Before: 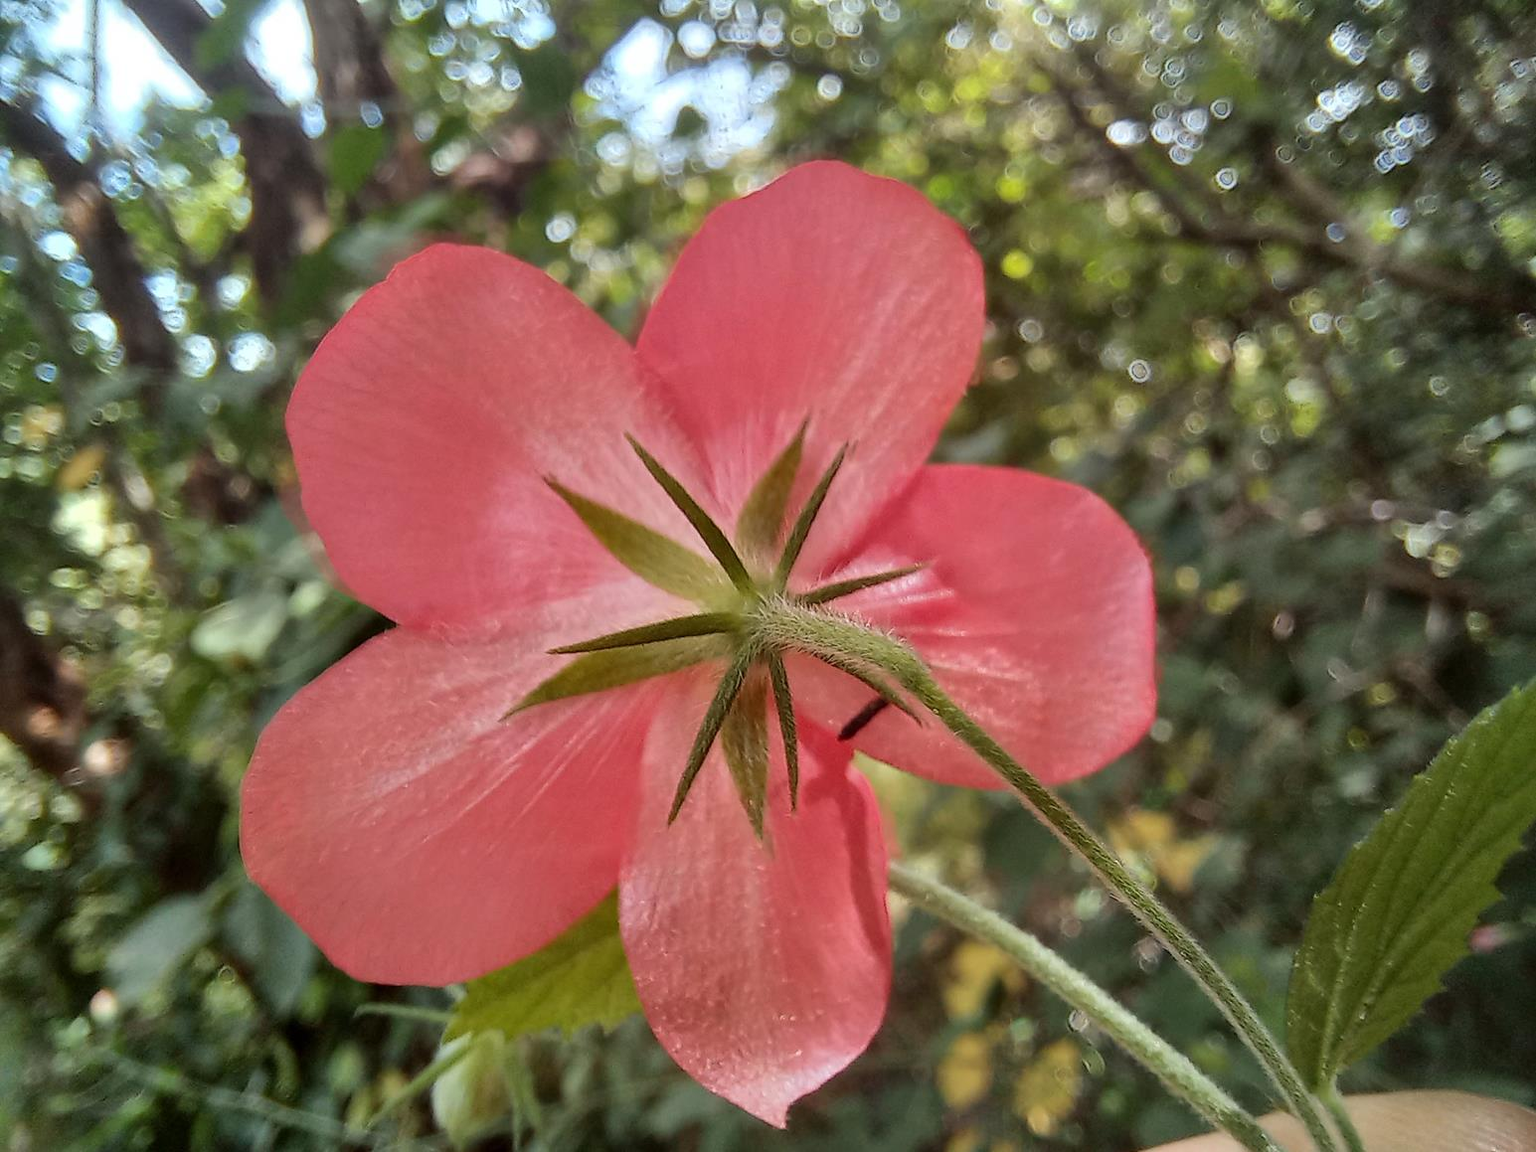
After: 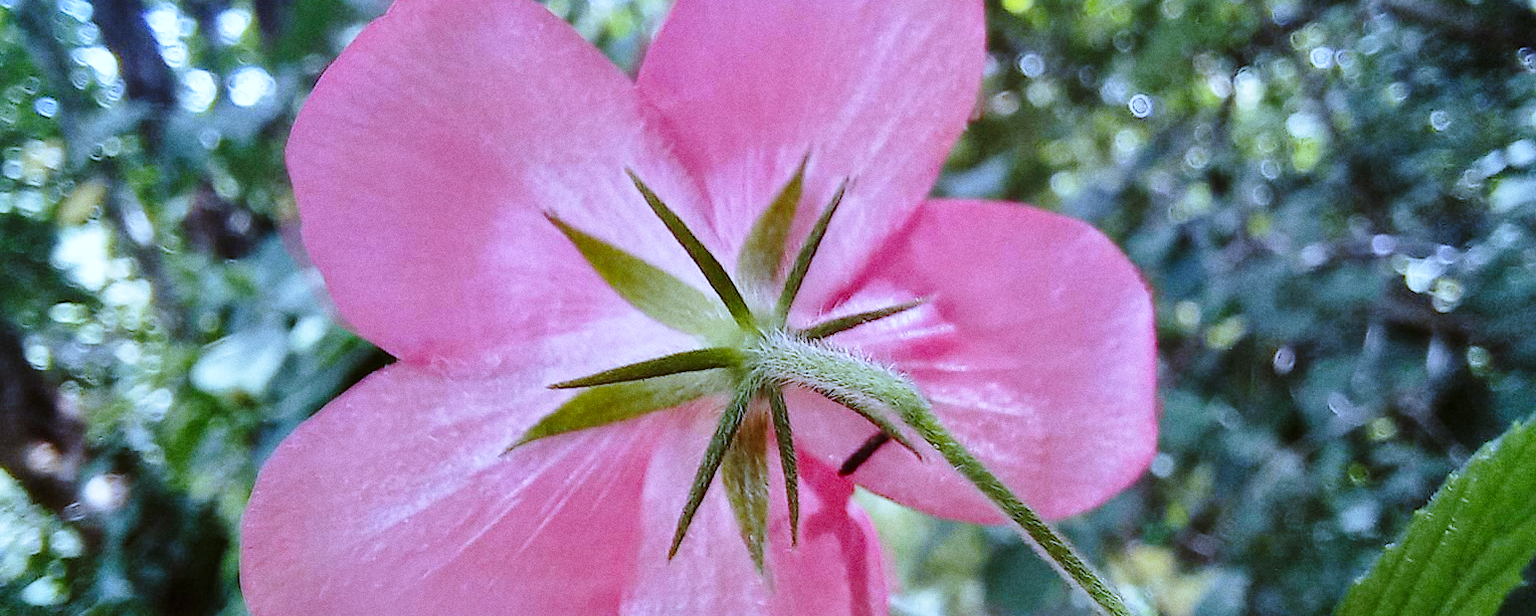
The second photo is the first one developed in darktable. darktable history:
white balance: red 0.766, blue 1.537
grain: coarseness 0.09 ISO
base curve: curves: ch0 [(0, 0) (0.028, 0.03) (0.121, 0.232) (0.46, 0.748) (0.859, 0.968) (1, 1)], preserve colors none
crop and rotate: top 23.043%, bottom 23.437%
